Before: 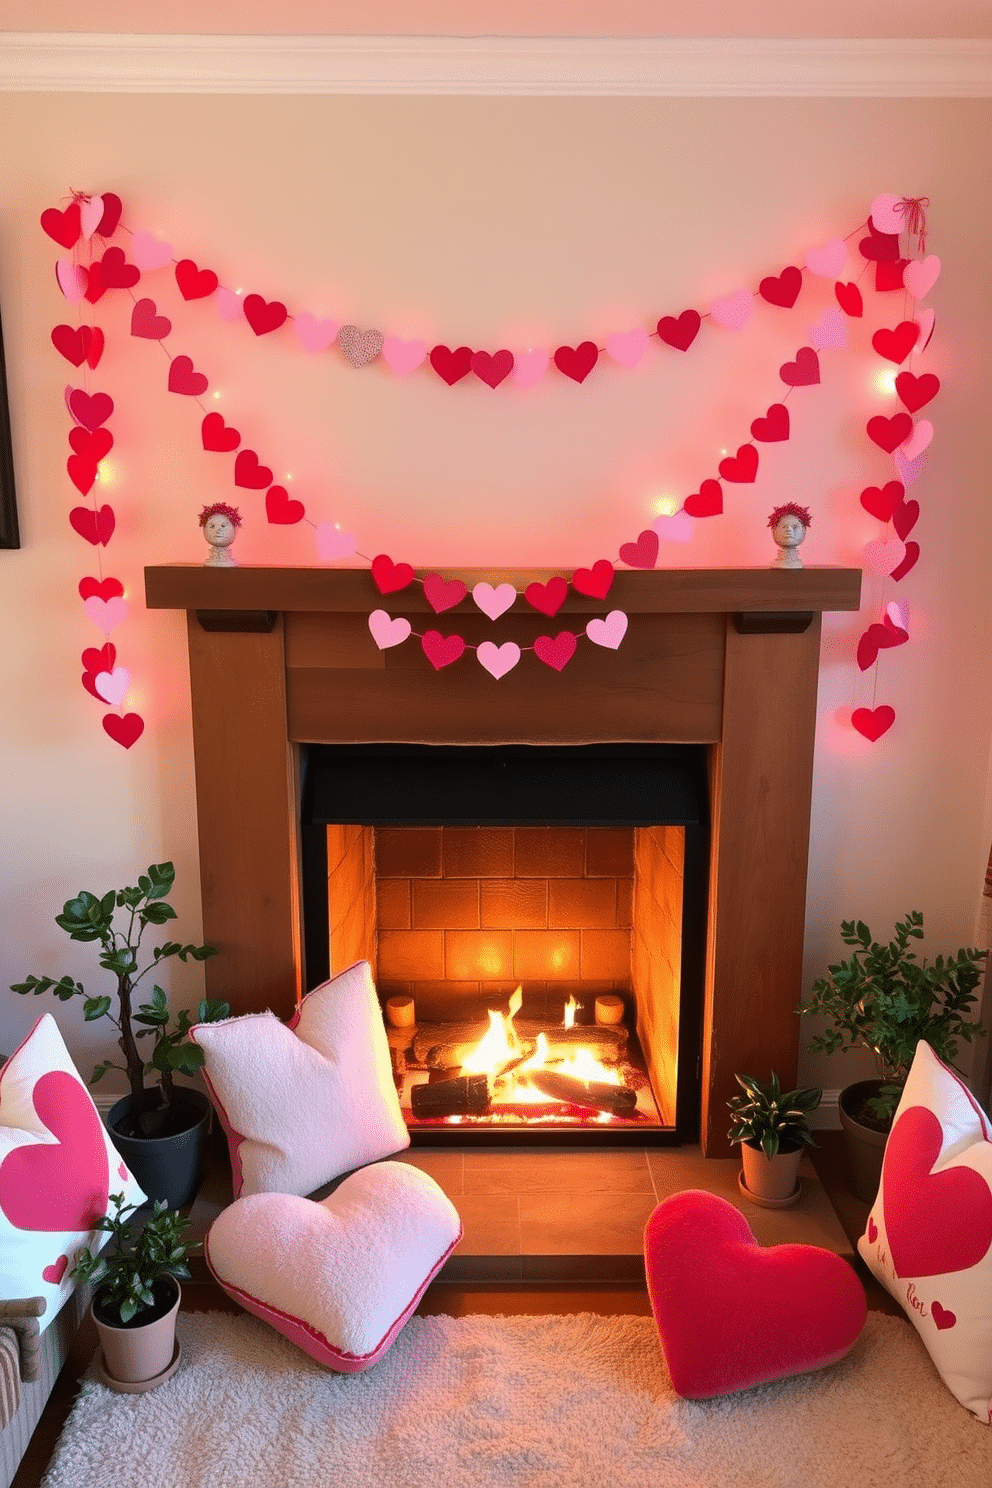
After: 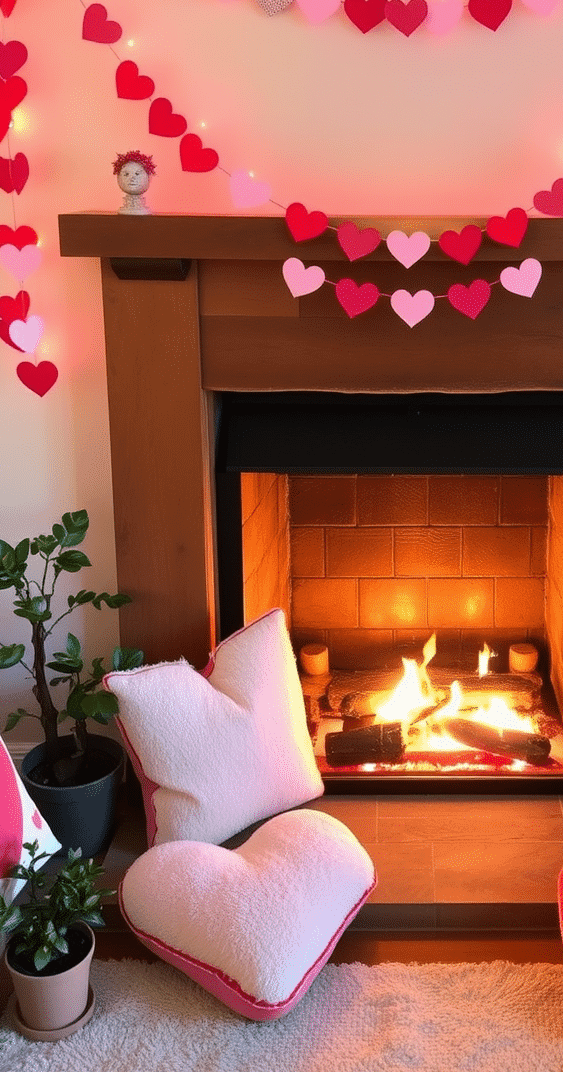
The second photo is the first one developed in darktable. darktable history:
crop: left 8.708%, top 23.693%, right 34.519%, bottom 4.252%
